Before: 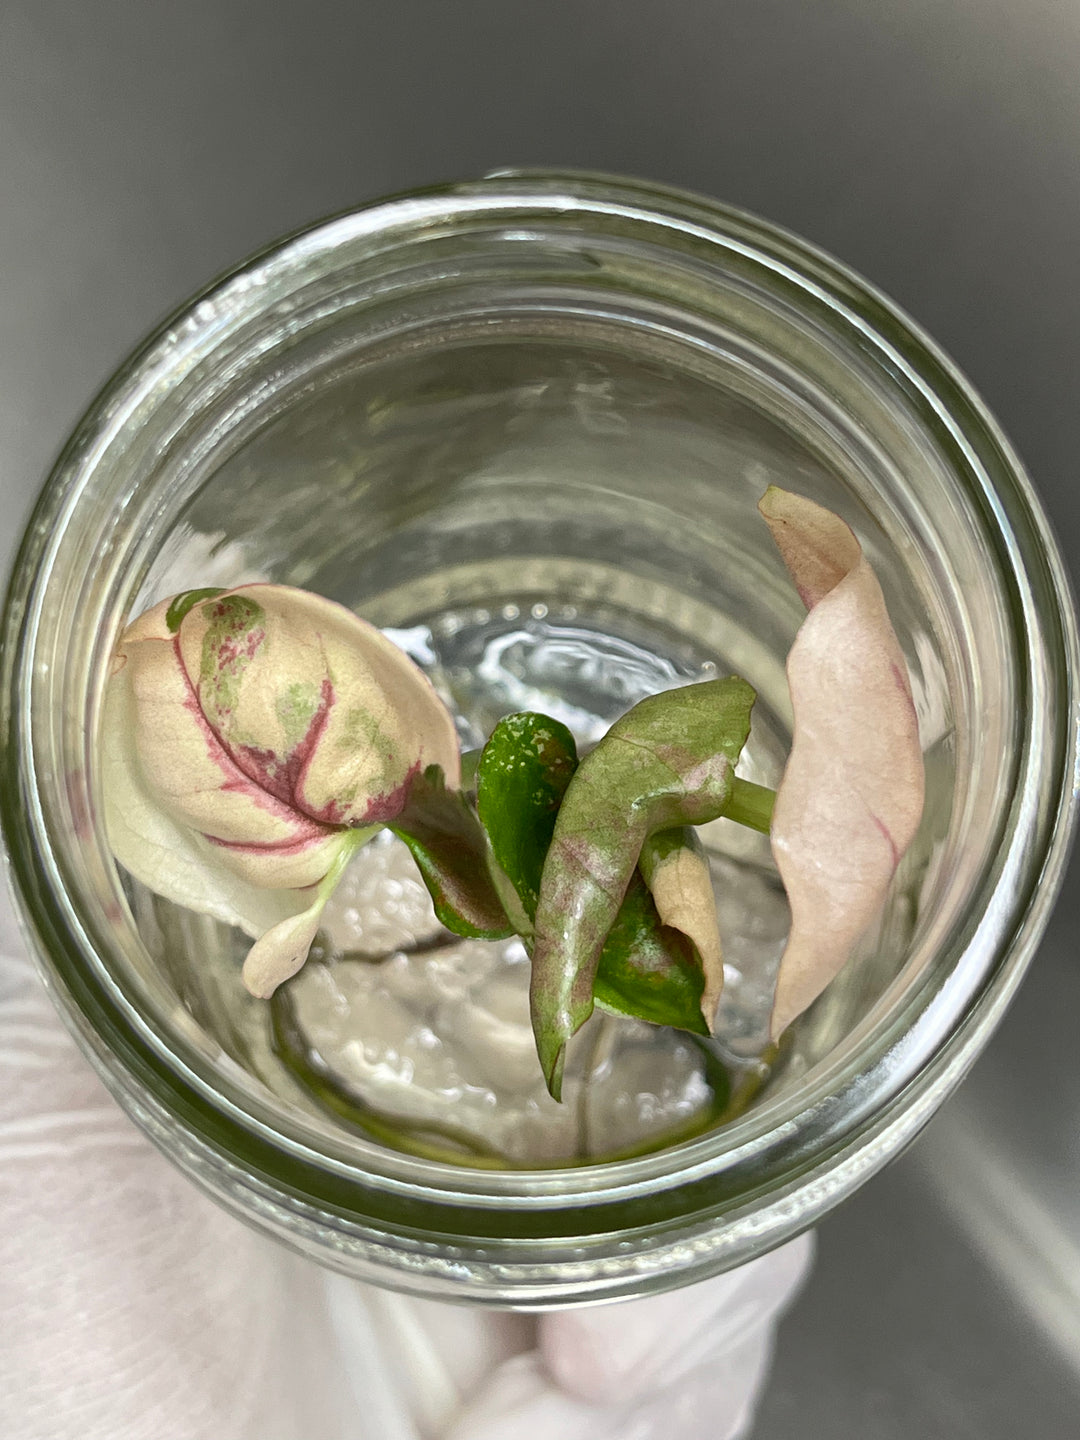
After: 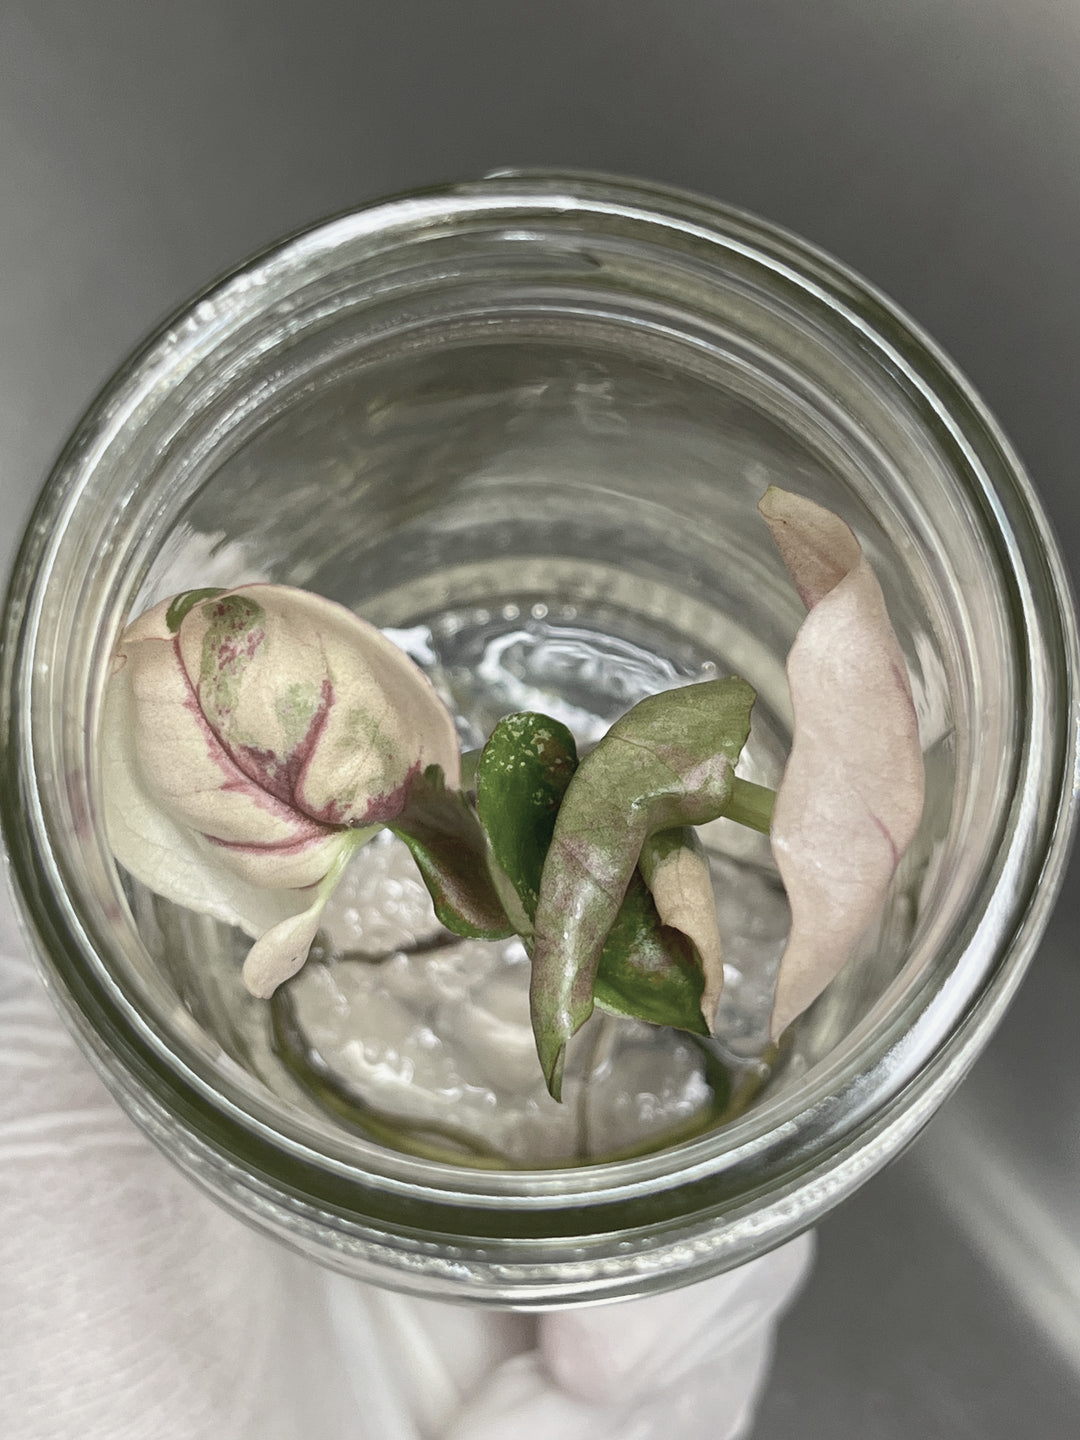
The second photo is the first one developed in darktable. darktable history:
contrast brightness saturation: contrast -0.057, saturation -0.397
